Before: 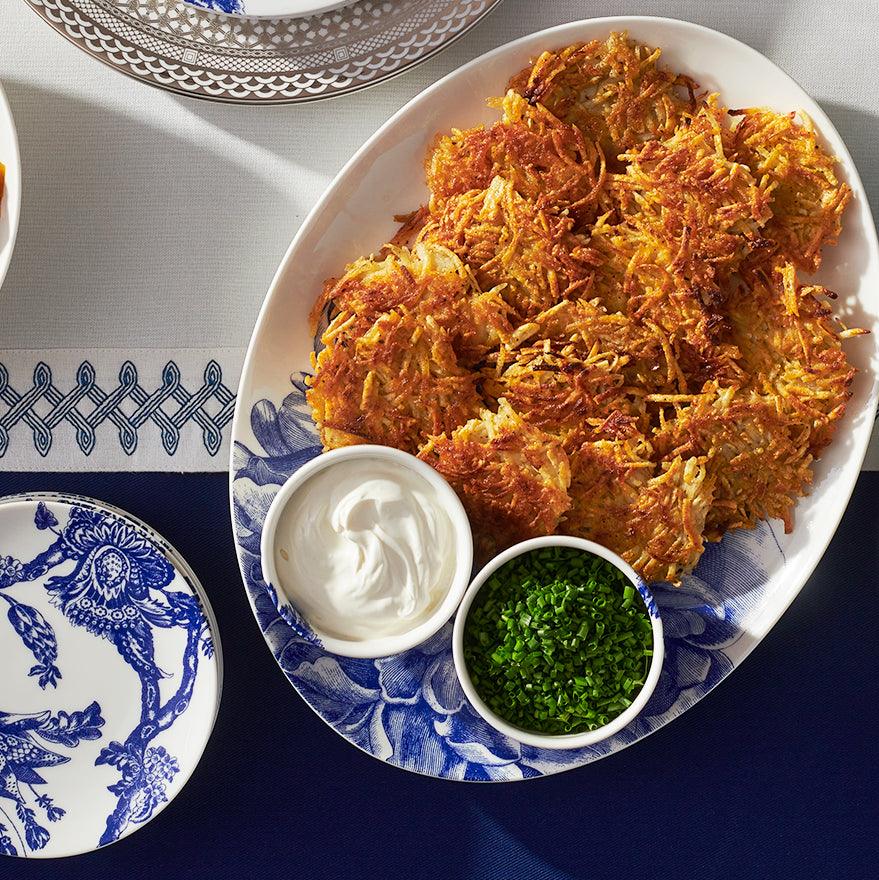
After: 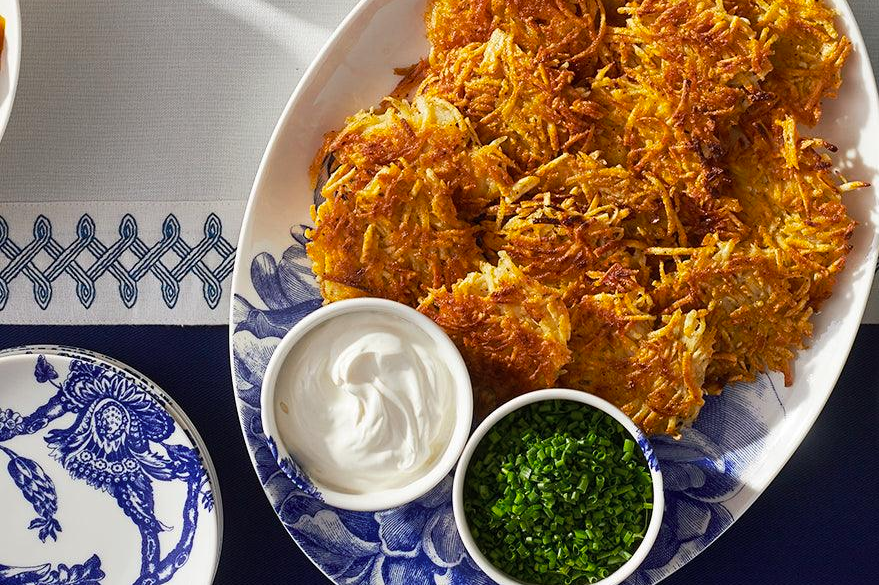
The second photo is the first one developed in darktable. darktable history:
crop: top 16.727%, bottom 16.727%
color zones: curves: ch0 [(0, 0.5) (0.143, 0.5) (0.286, 0.5) (0.429, 0.504) (0.571, 0.5) (0.714, 0.509) (0.857, 0.5) (1, 0.5)]; ch1 [(0, 0.425) (0.143, 0.425) (0.286, 0.375) (0.429, 0.405) (0.571, 0.5) (0.714, 0.47) (0.857, 0.425) (1, 0.435)]; ch2 [(0, 0.5) (0.143, 0.5) (0.286, 0.5) (0.429, 0.517) (0.571, 0.5) (0.714, 0.51) (0.857, 0.5) (1, 0.5)]
color balance: output saturation 120%
